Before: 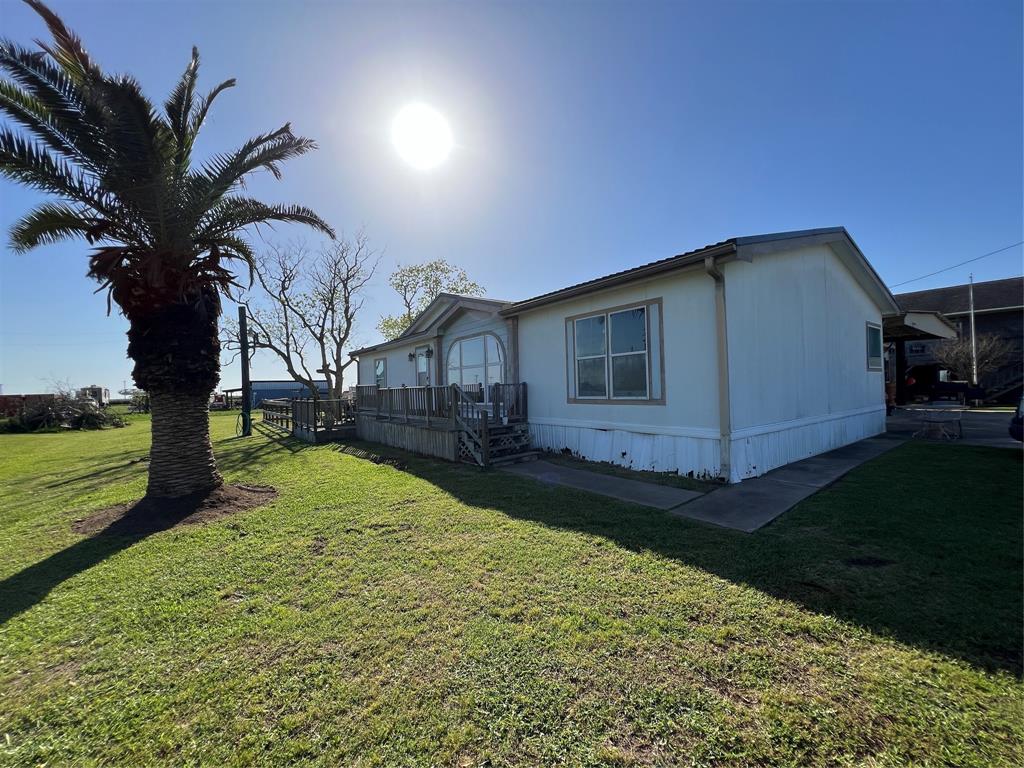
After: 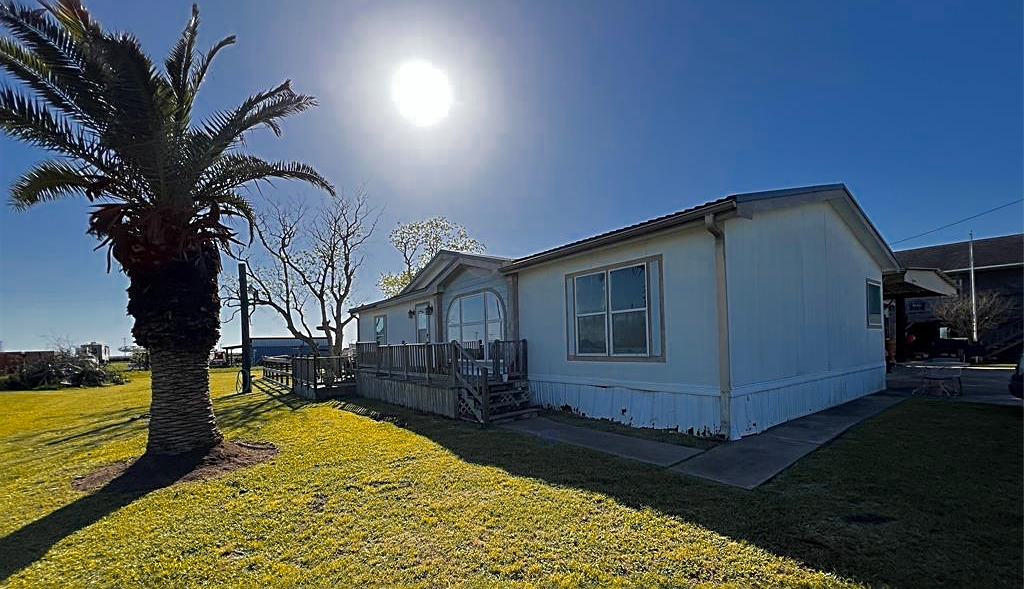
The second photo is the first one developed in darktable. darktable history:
crop: top 5.667%, bottom 17.637%
color zones: curves: ch0 [(0, 0.499) (0.143, 0.5) (0.286, 0.5) (0.429, 0.476) (0.571, 0.284) (0.714, 0.243) (0.857, 0.449) (1, 0.499)]; ch1 [(0, 0.532) (0.143, 0.645) (0.286, 0.696) (0.429, 0.211) (0.571, 0.504) (0.714, 0.493) (0.857, 0.495) (1, 0.532)]; ch2 [(0, 0.5) (0.143, 0.5) (0.286, 0.427) (0.429, 0.324) (0.571, 0.5) (0.714, 0.5) (0.857, 0.5) (1, 0.5)]
shadows and highlights: shadows 4.1, highlights -17.6, soften with gaussian
sharpen: on, module defaults
